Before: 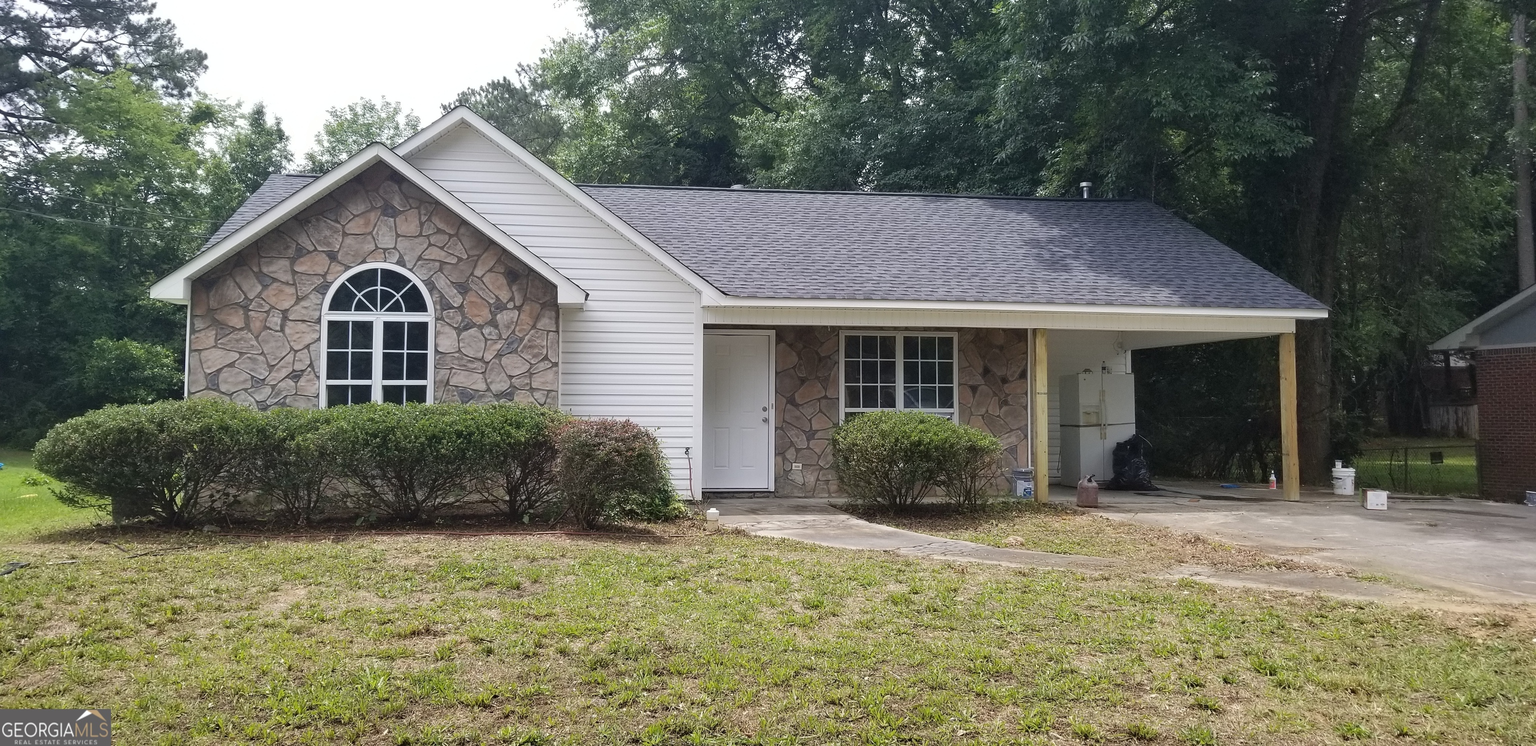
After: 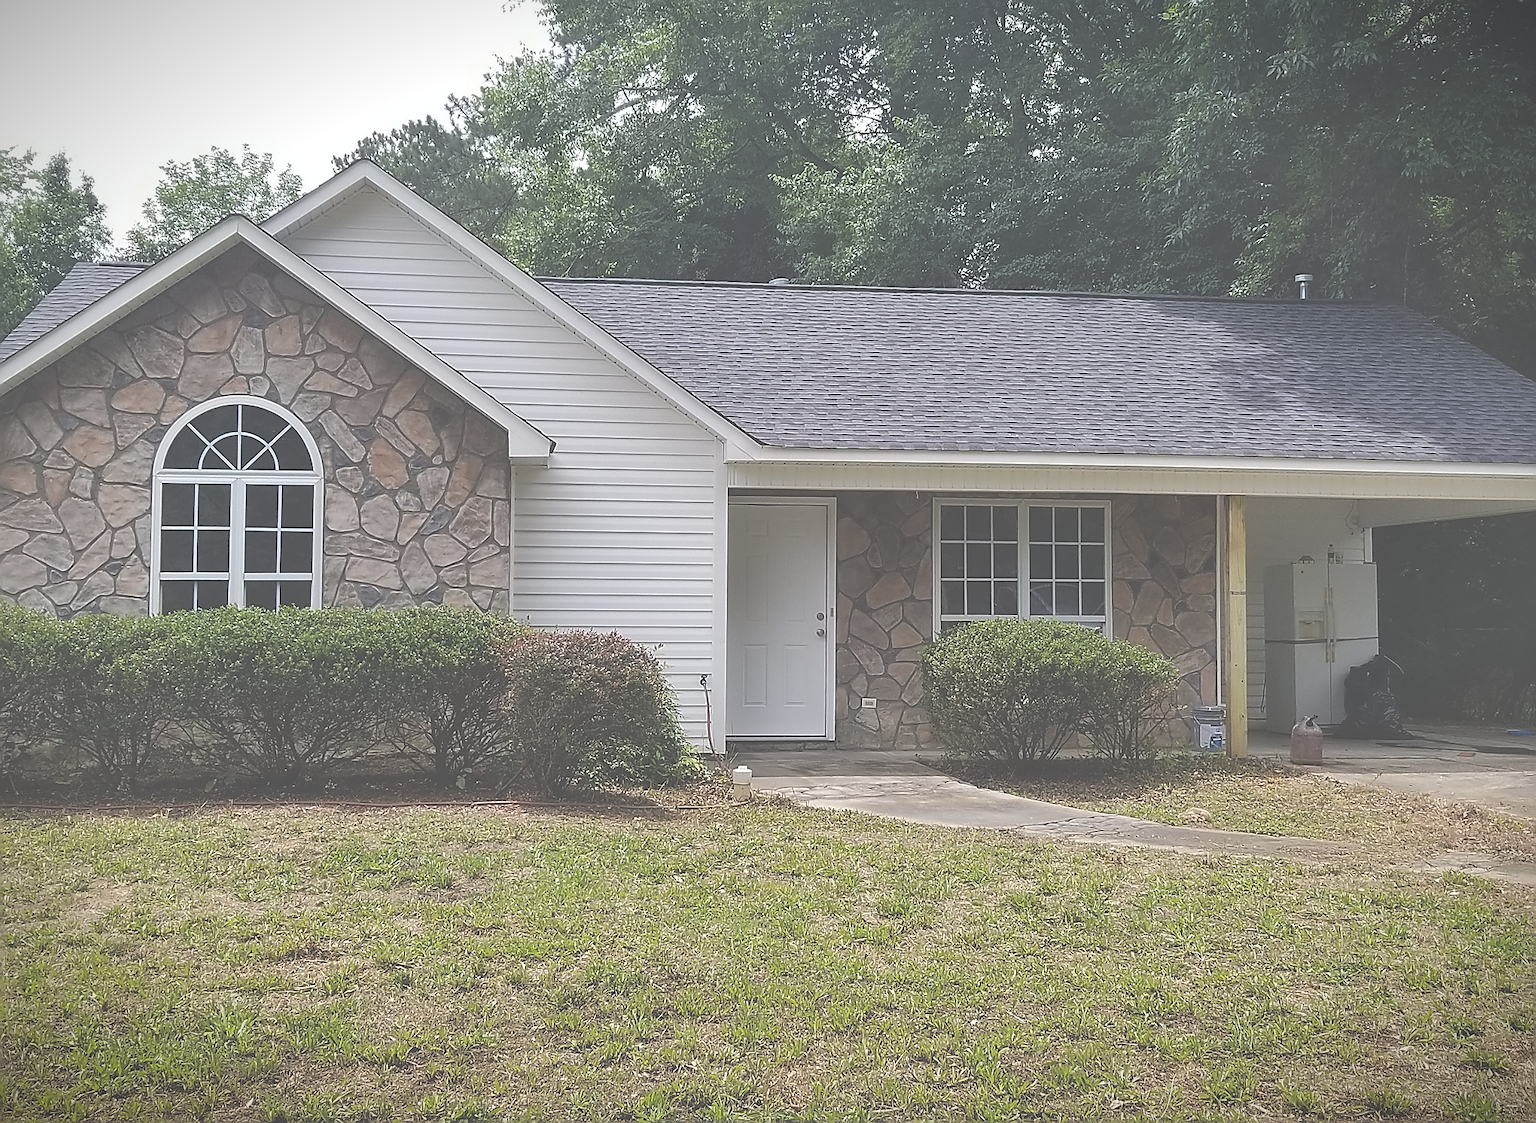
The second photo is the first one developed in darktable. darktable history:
shadows and highlights: on, module defaults
vignetting: fall-off start 99.25%, brightness -0.6, saturation -0.001, width/height ratio 1.311, unbound false
sharpen: radius 1.427, amount 1.236, threshold 0.743
crop and rotate: left 14.327%, right 19.251%
exposure: black level correction -0.086, compensate exposure bias true, compensate highlight preservation false
